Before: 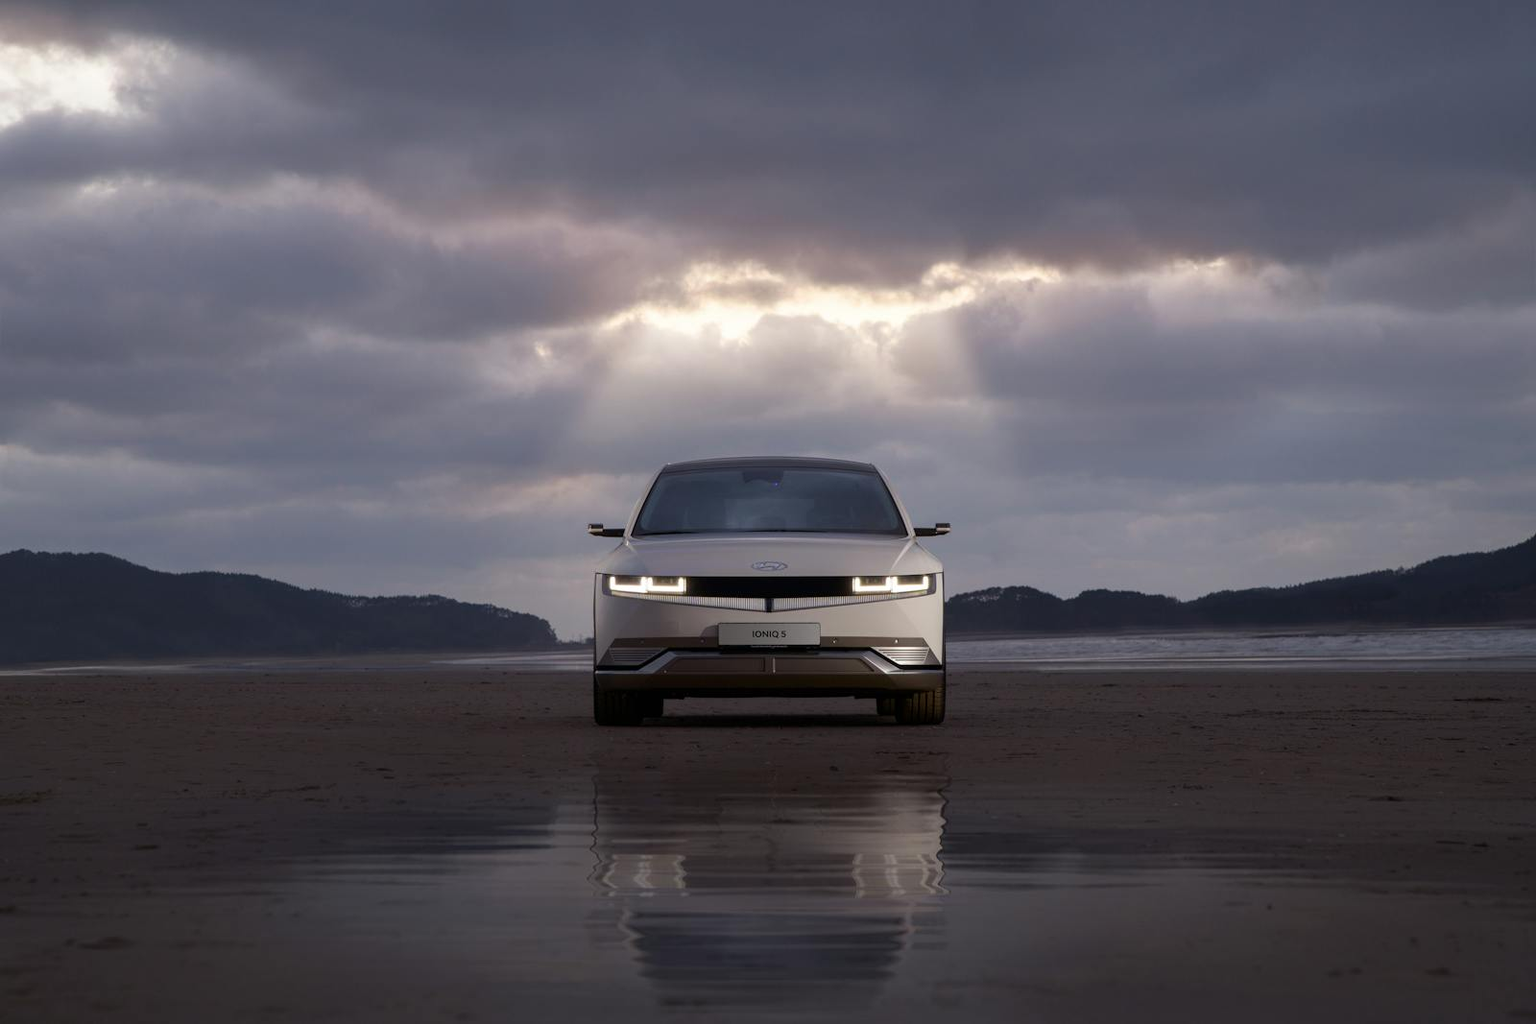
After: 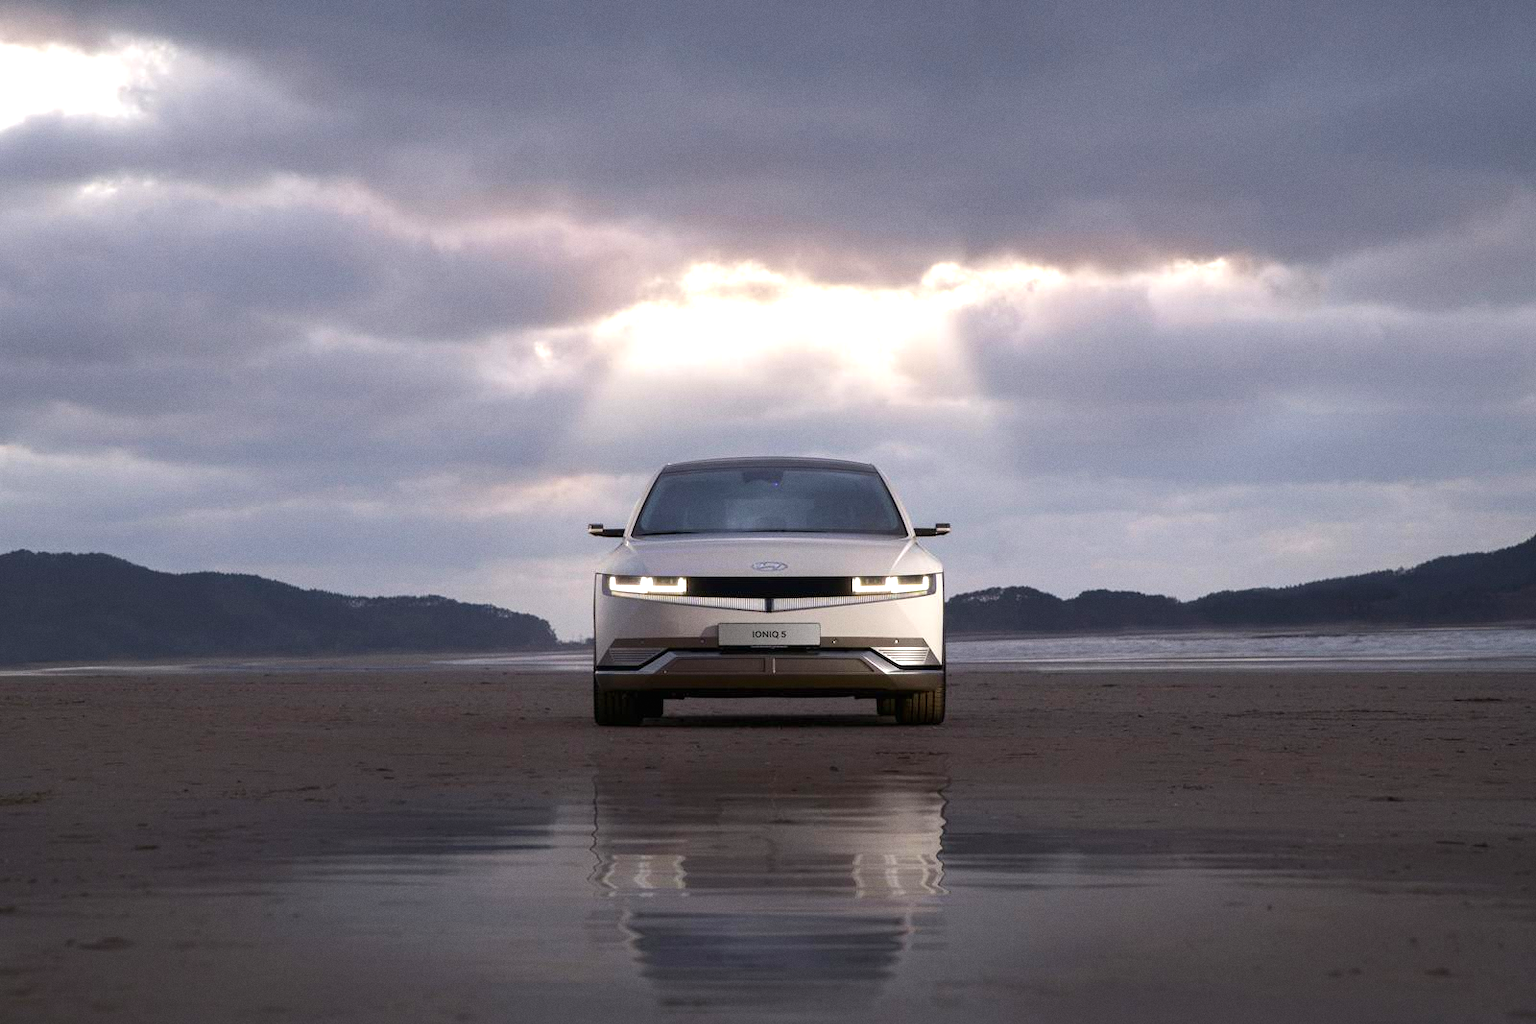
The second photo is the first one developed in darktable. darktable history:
grain: coarseness 0.09 ISO, strength 16.61%
rotate and perspective: crop left 0, crop top 0
exposure: black level correction 0, exposure 0.9 EV, compensate highlight preservation false
